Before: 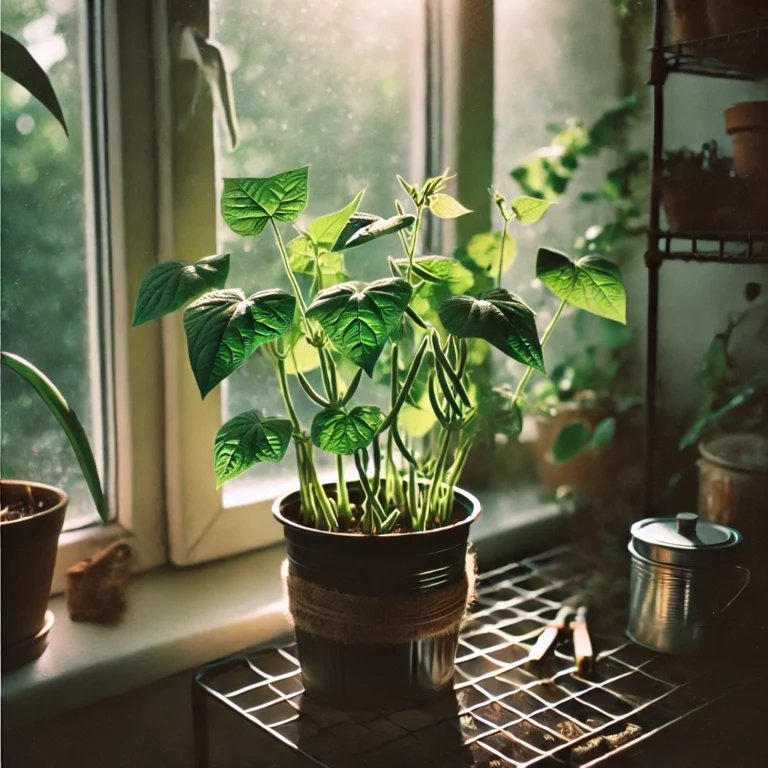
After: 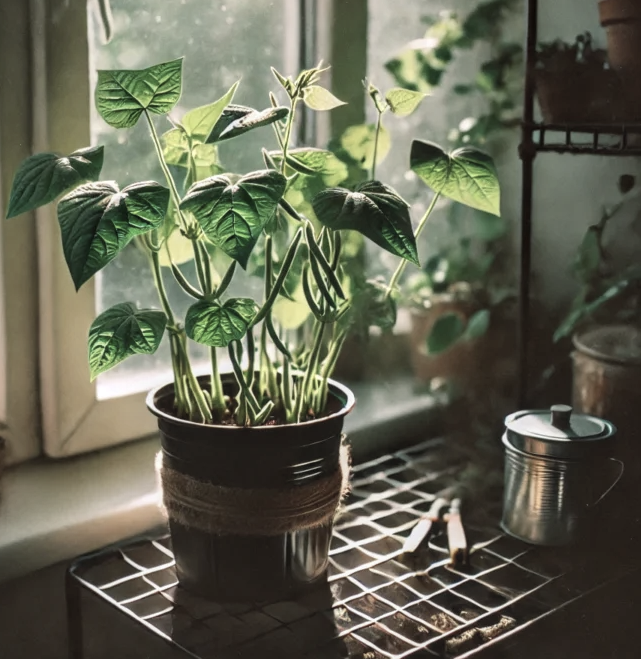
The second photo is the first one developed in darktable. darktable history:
contrast brightness saturation: contrast -0.047, saturation -0.409
local contrast: on, module defaults
crop: left 16.43%, top 14.073%
